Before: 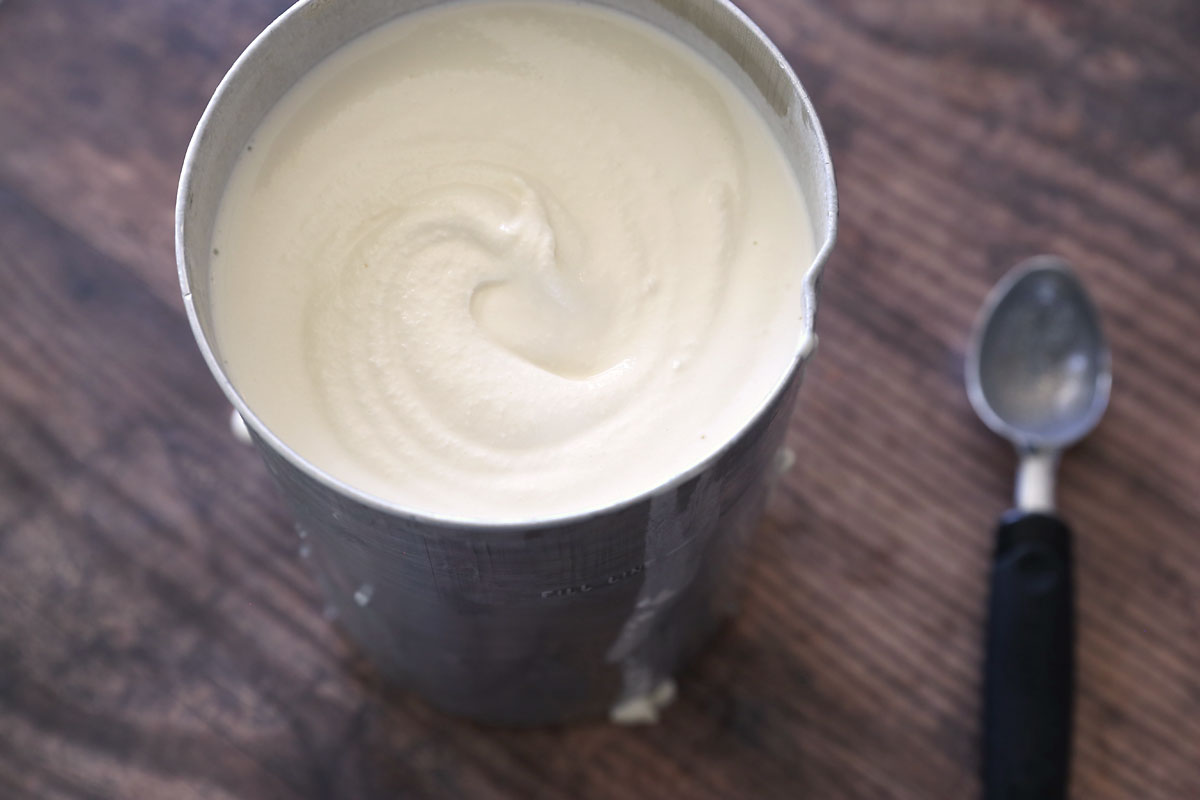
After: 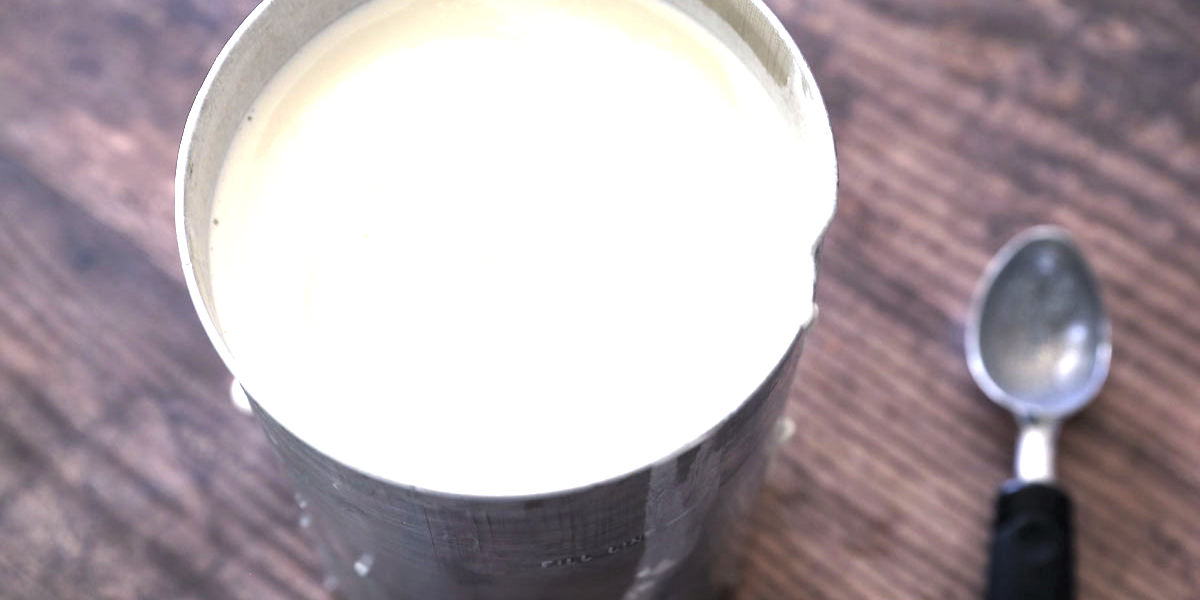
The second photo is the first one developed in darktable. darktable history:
levels: levels [0.052, 0.496, 0.908]
crop: top 3.857%, bottom 21.132%
exposure: exposure 1 EV, compensate highlight preservation false
